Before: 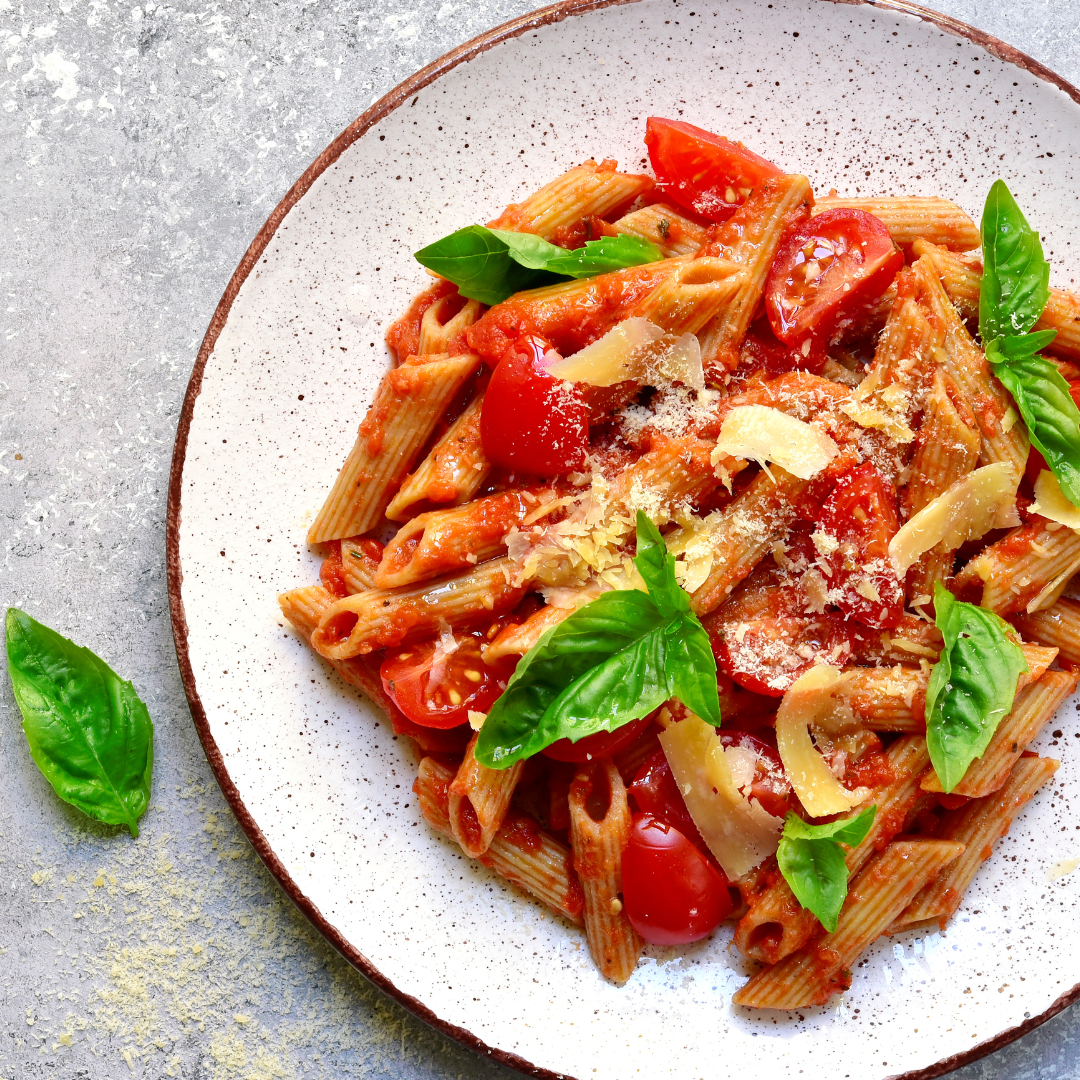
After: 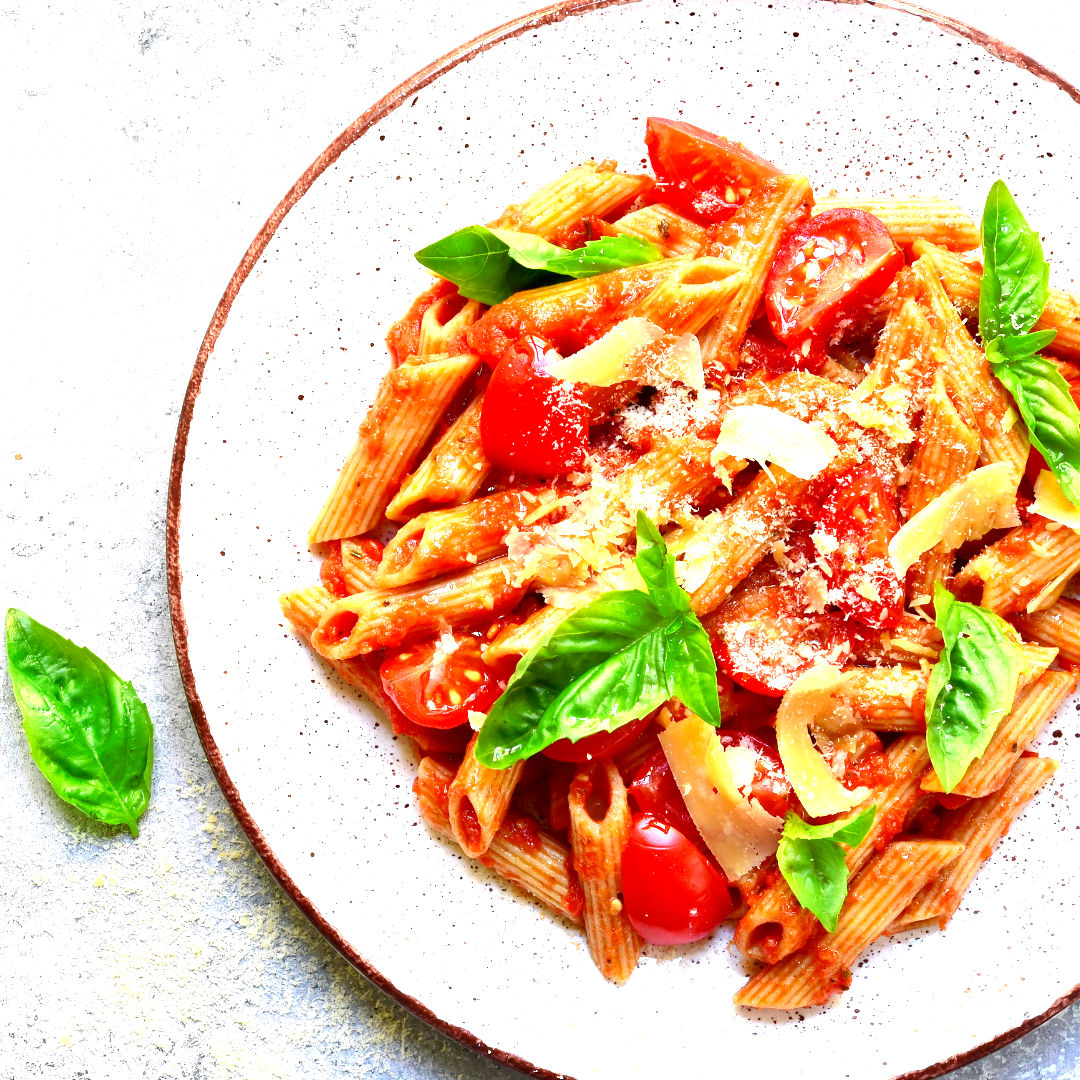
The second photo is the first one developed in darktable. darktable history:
exposure: black level correction 0.001, exposure 1.131 EV, compensate highlight preservation false
